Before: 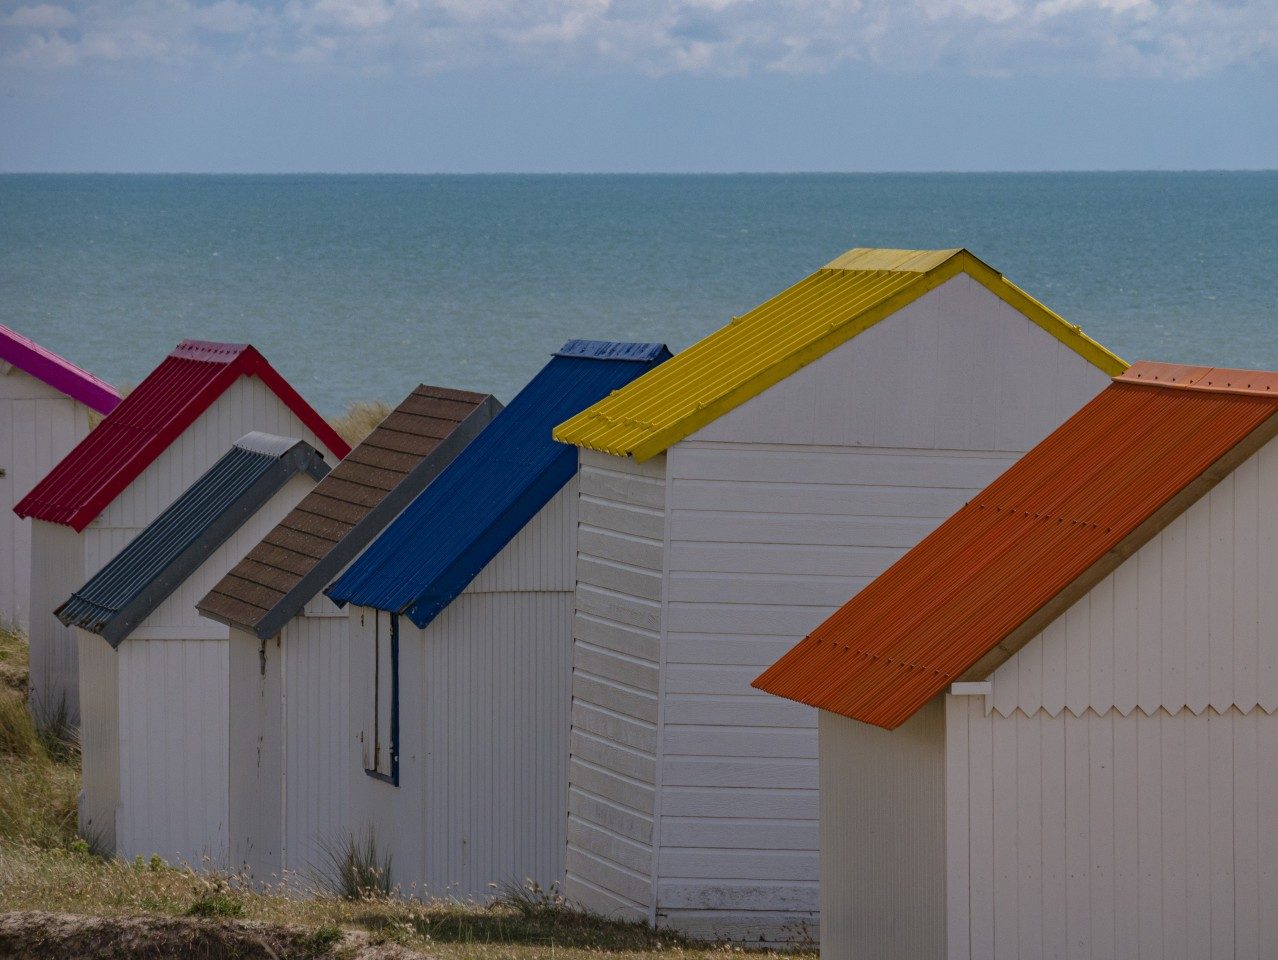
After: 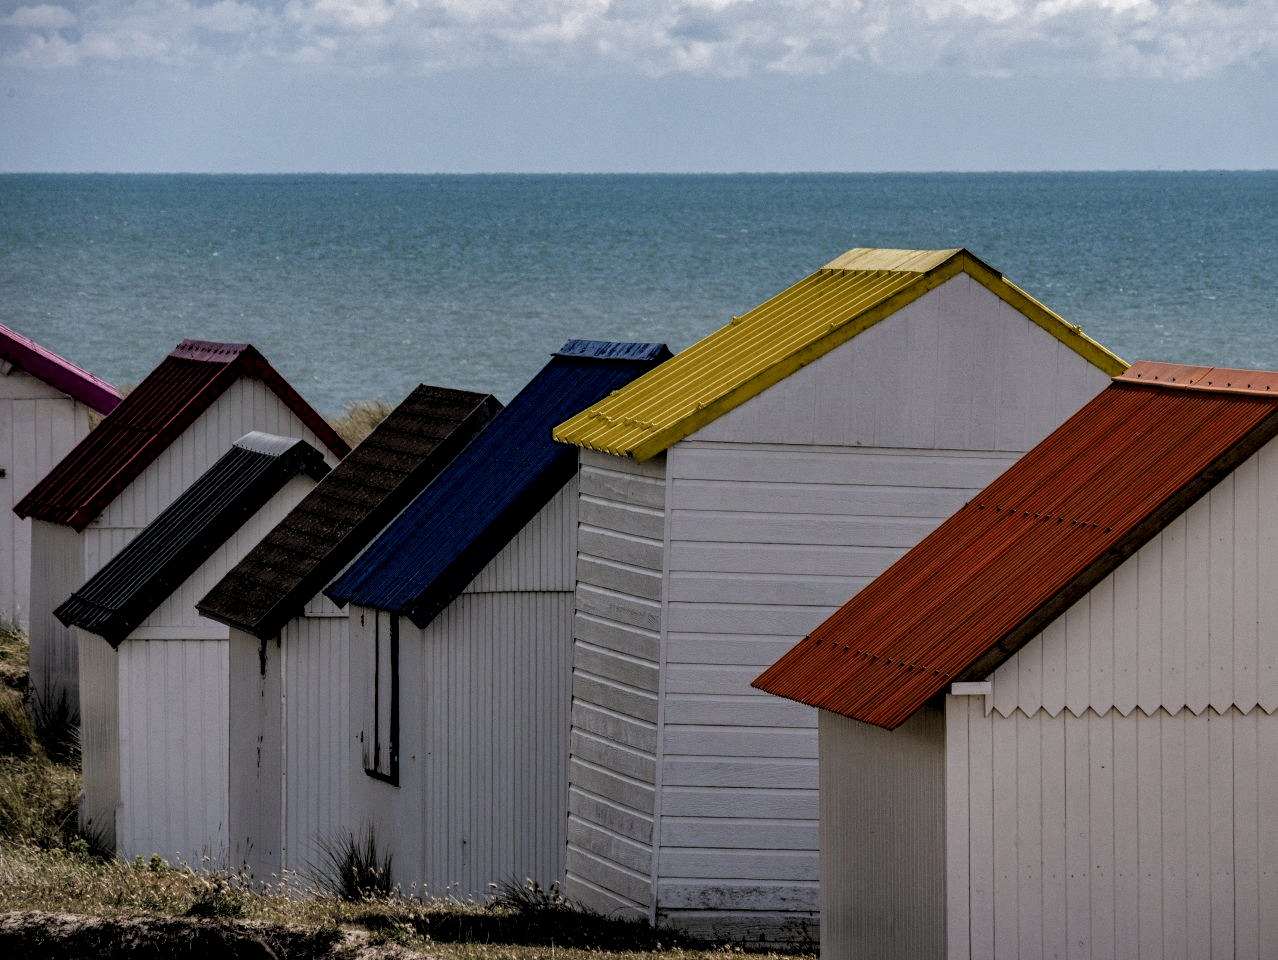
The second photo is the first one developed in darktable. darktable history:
local contrast: detail 150%
filmic rgb: black relative exposure -3.61 EV, white relative exposure 2.11 EV, threshold 5.98 EV, hardness 3.63, add noise in highlights 0.001, color science v3 (2019), use custom middle-gray values true, contrast in highlights soft, enable highlight reconstruction true
